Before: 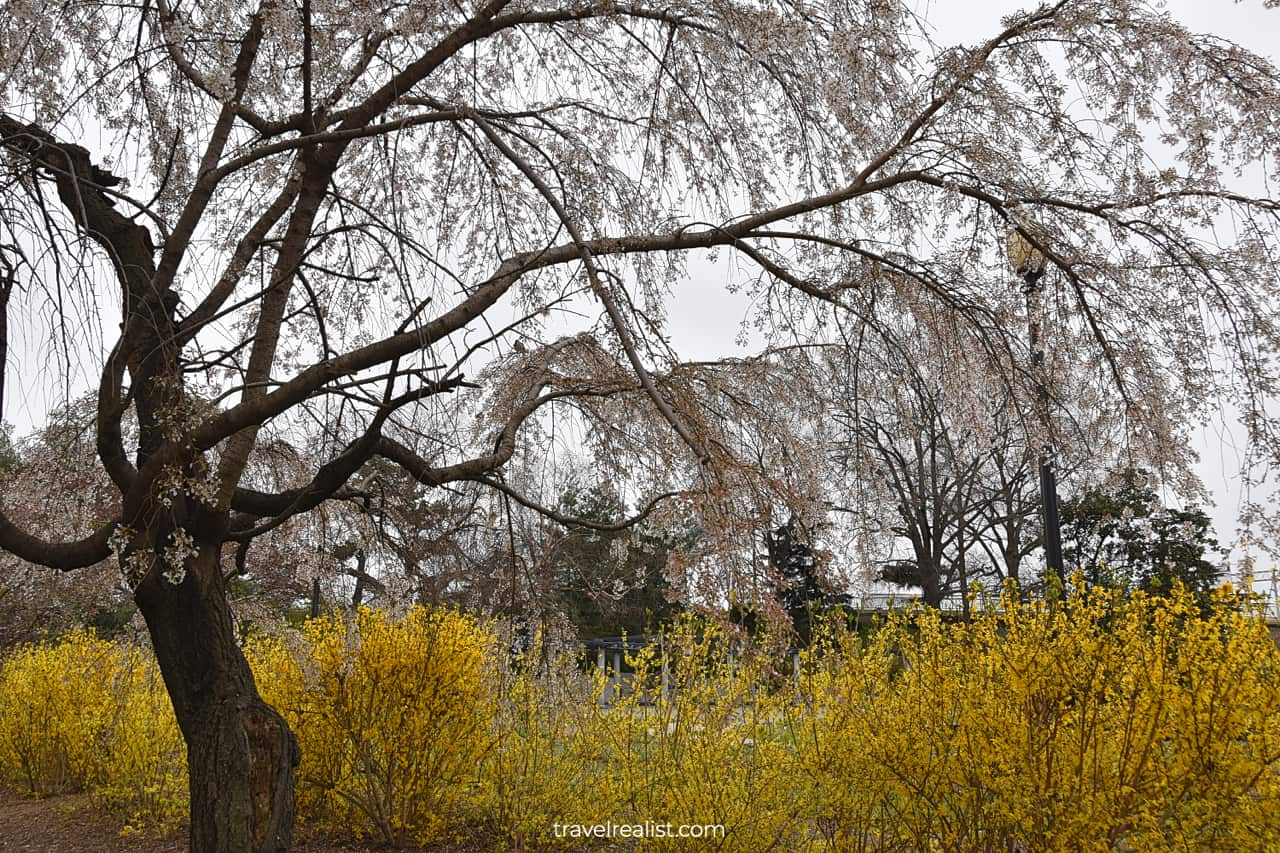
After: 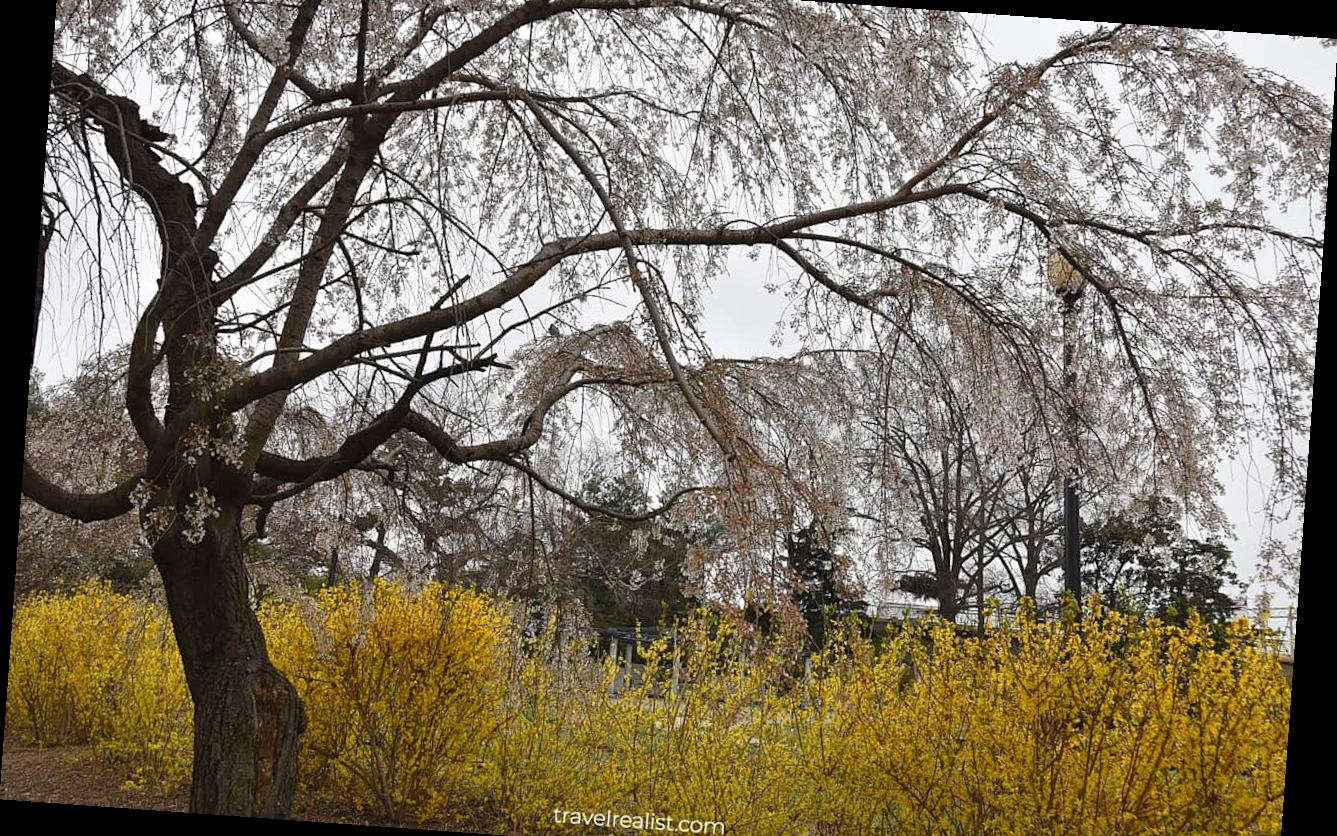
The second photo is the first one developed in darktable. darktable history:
crop and rotate: top 5.609%, bottom 5.609%
rotate and perspective: rotation 4.1°, automatic cropping off
